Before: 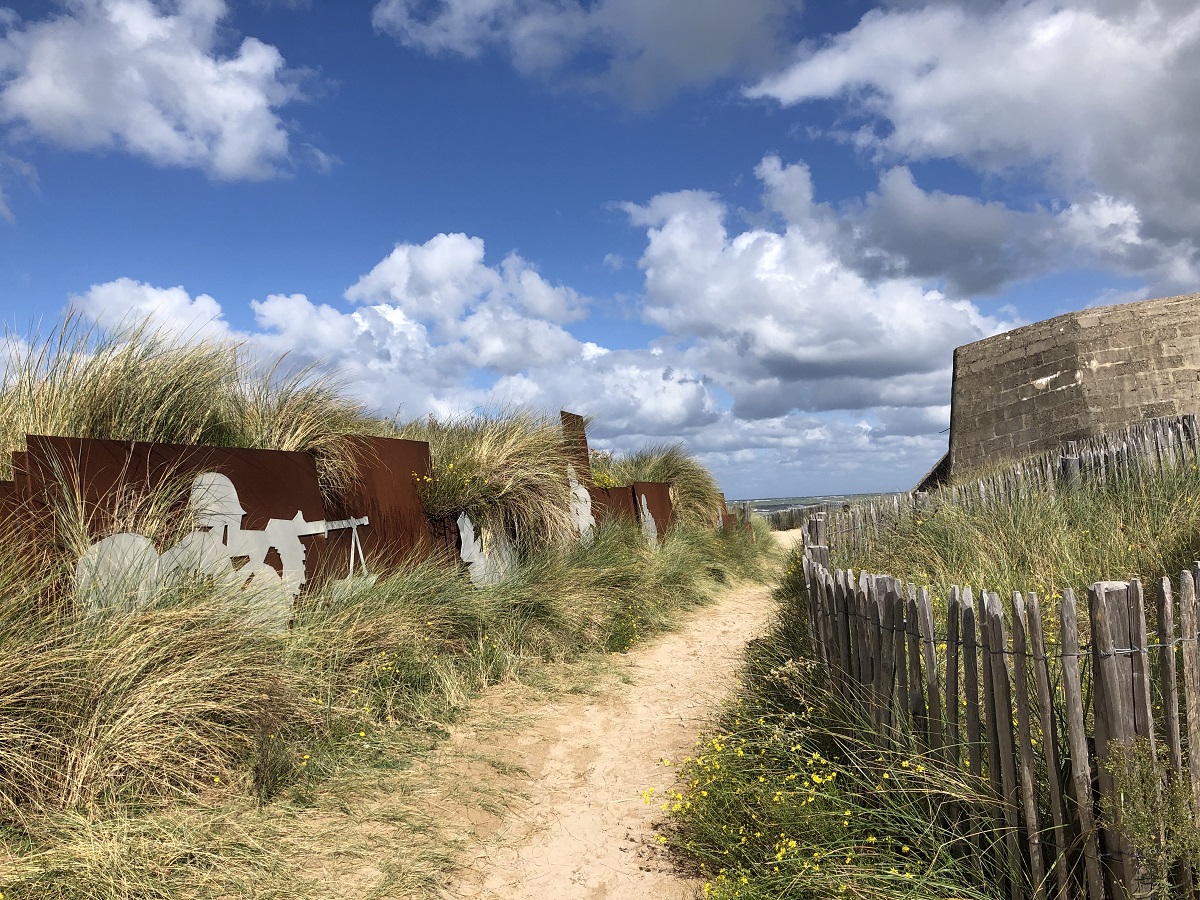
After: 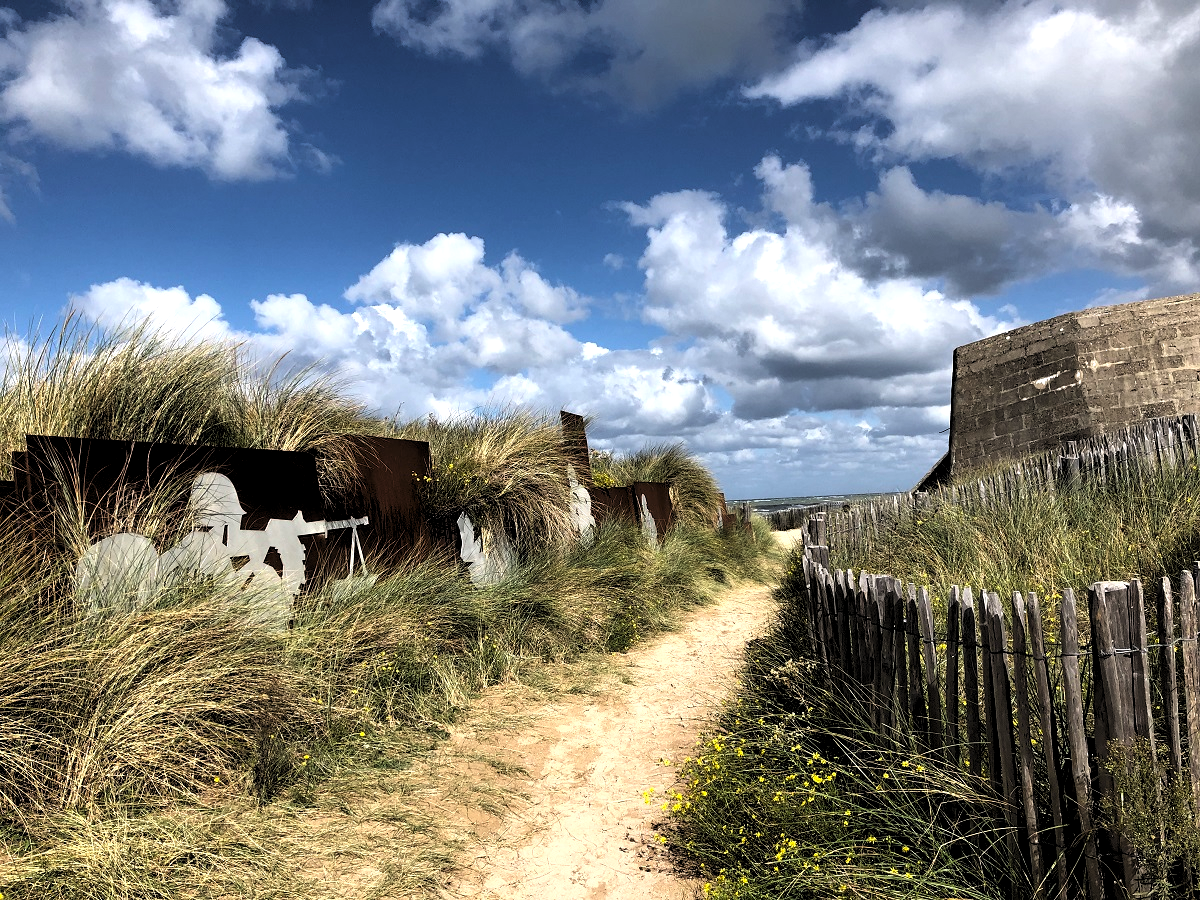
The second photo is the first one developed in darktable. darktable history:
levels: levels [0.182, 0.542, 0.902]
